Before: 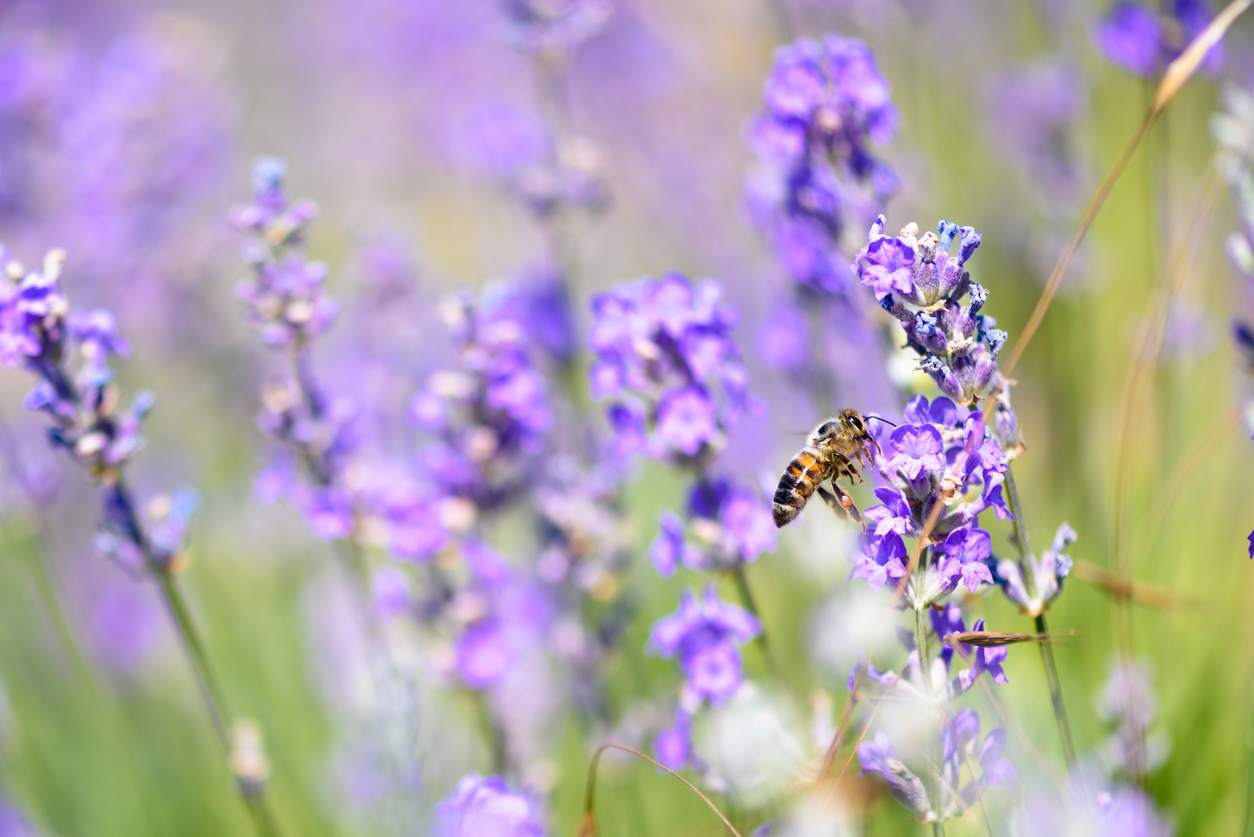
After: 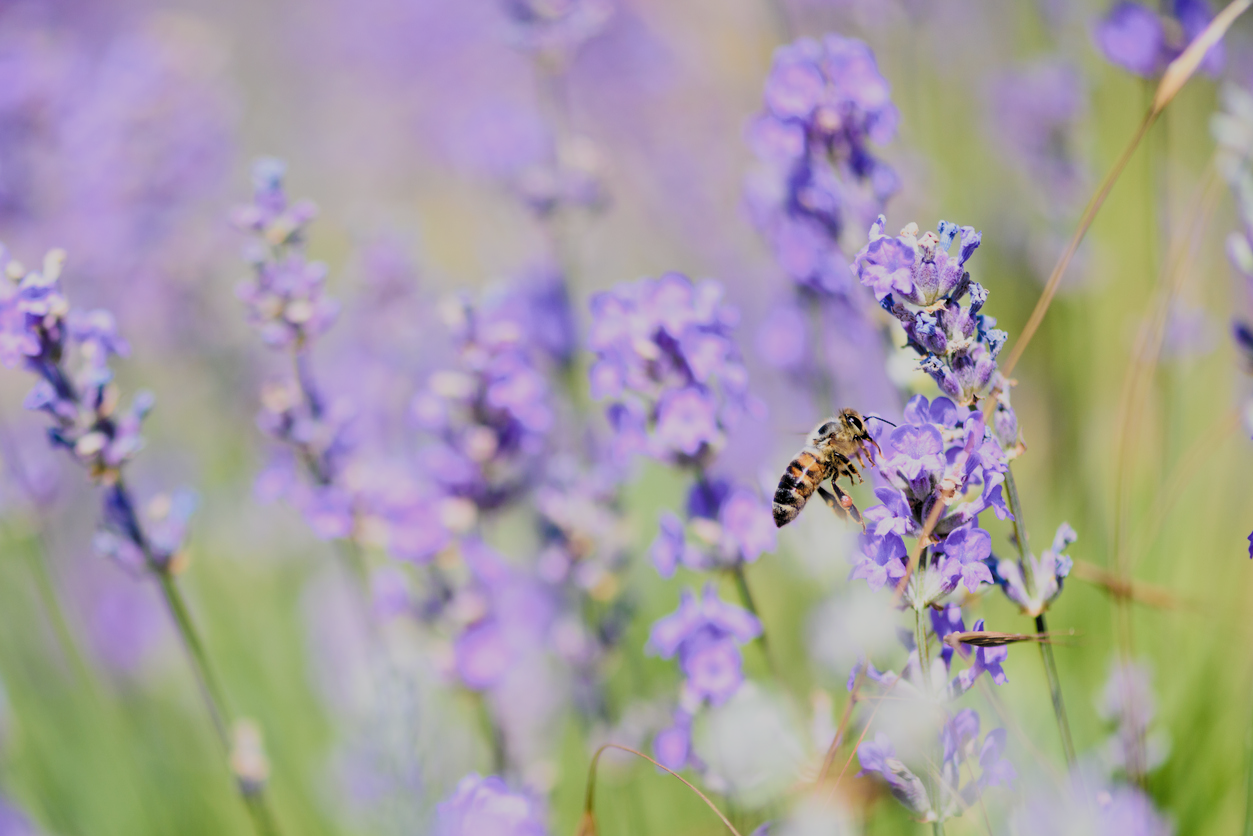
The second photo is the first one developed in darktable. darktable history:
local contrast: mode bilateral grid, contrast 15, coarseness 35, detail 105%, midtone range 0.2
filmic rgb: black relative exposure -4.29 EV, white relative exposure 4.56 EV, hardness 2.39, contrast 1.061, color science v5 (2021), contrast in shadows safe, contrast in highlights safe
